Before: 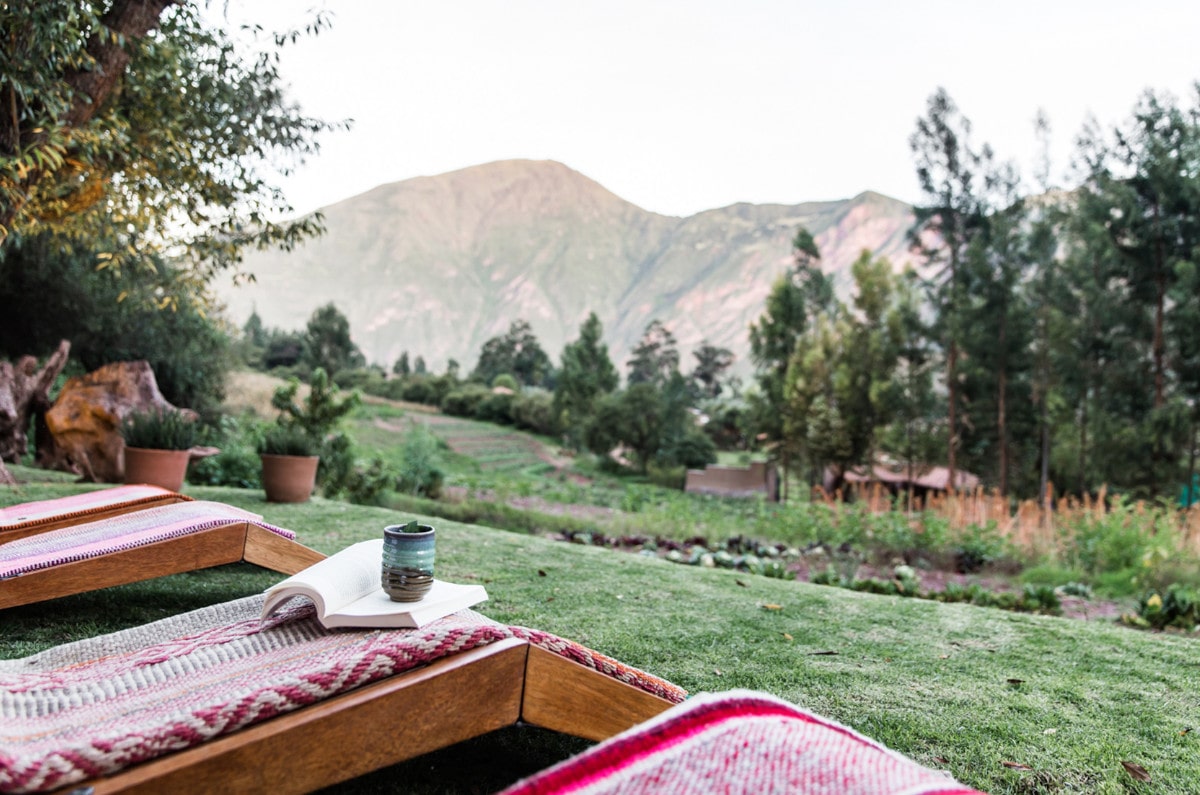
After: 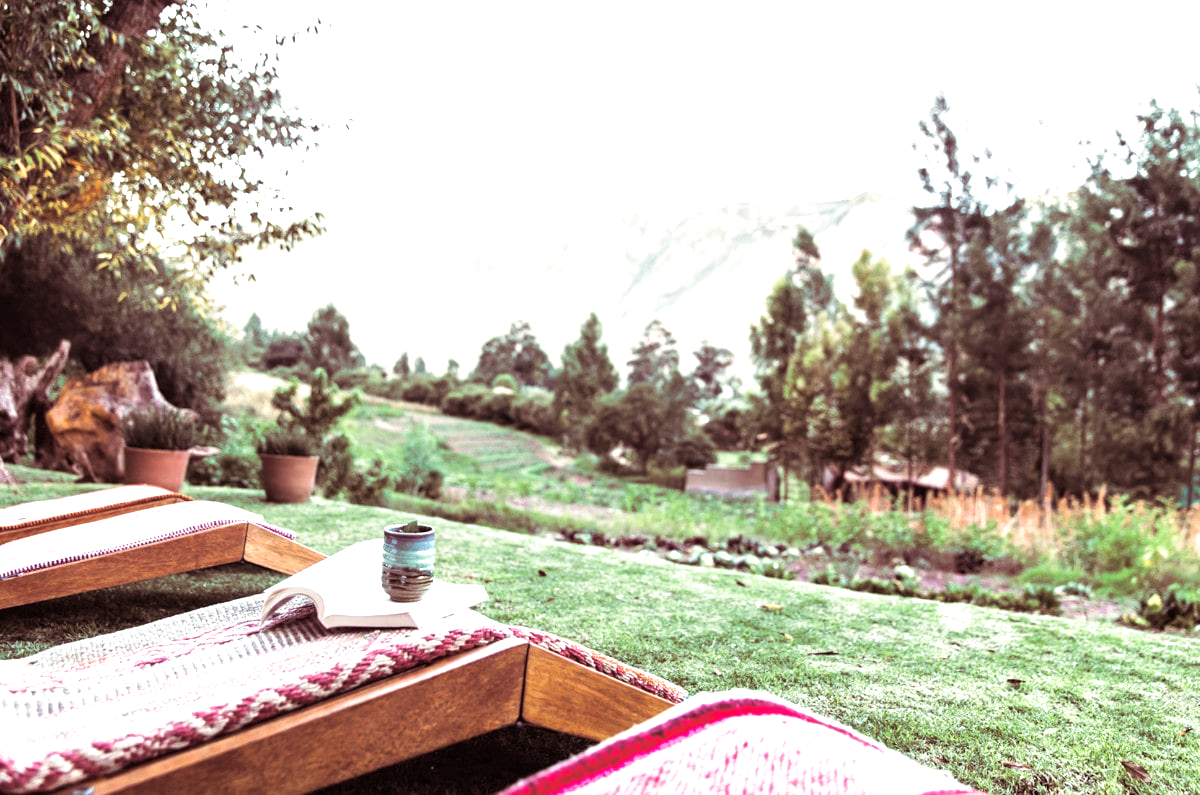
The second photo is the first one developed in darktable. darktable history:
split-toning: on, module defaults
exposure: black level correction 0, exposure 1 EV, compensate exposure bias true, compensate highlight preservation false
